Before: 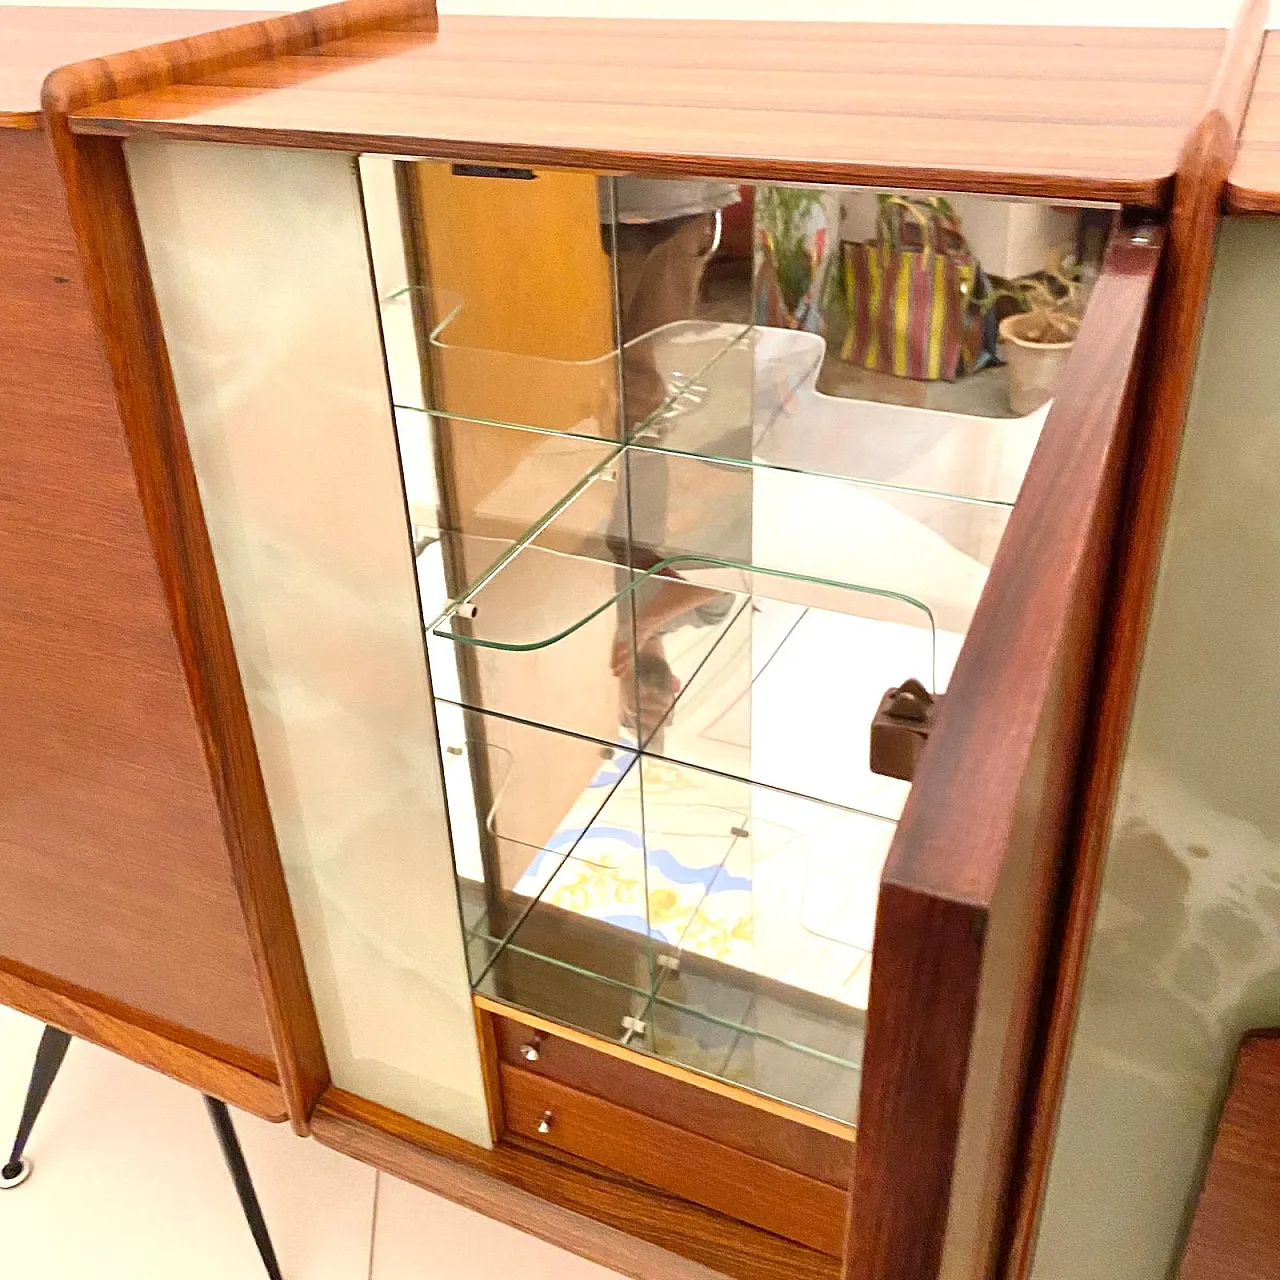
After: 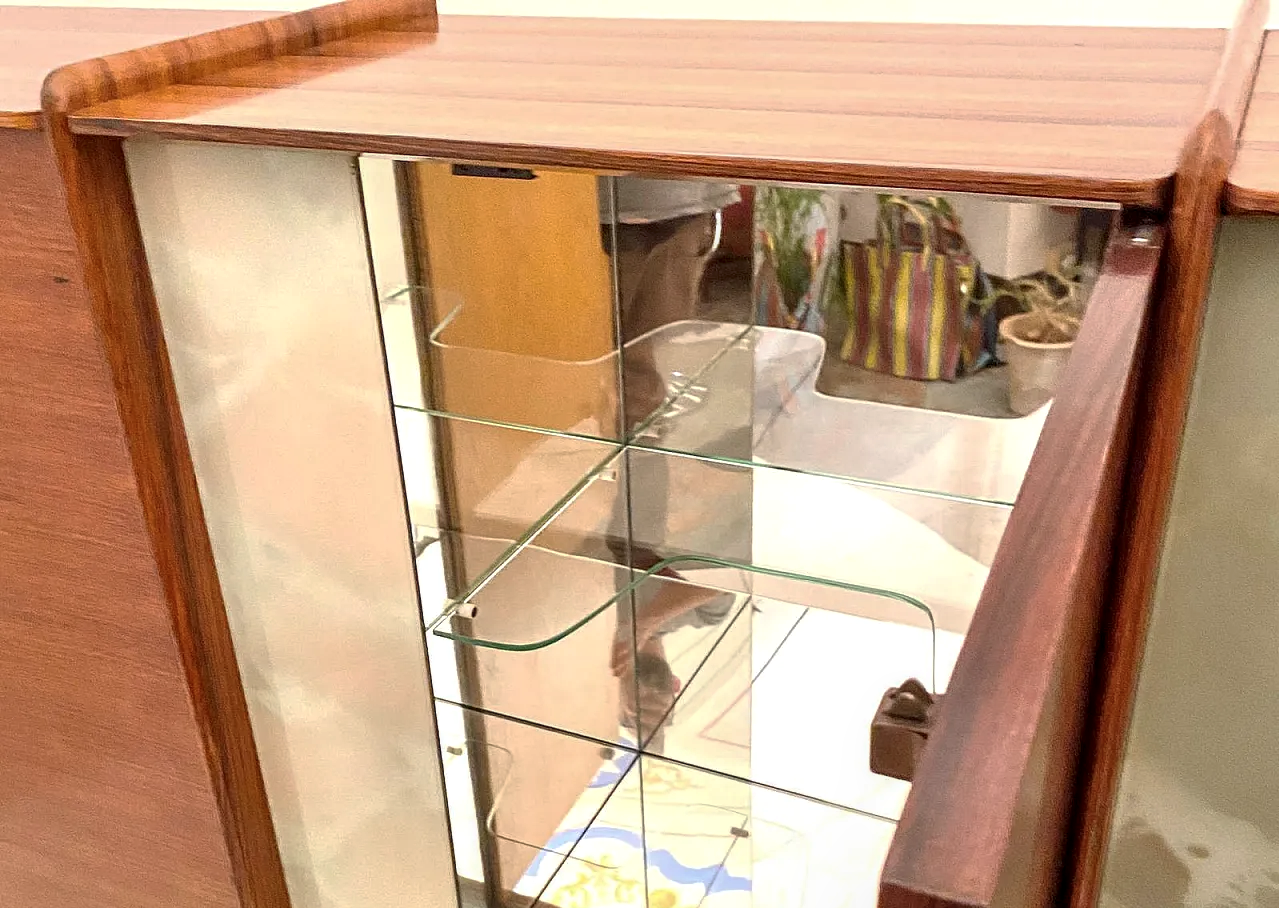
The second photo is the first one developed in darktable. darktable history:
crop: right 0%, bottom 29.002%
local contrast: on, module defaults
base curve: curves: ch0 [(0, 0) (0.74, 0.67) (1, 1)], preserve colors none
color zones: curves: ch0 [(0, 0.5) (0.143, 0.52) (0.286, 0.5) (0.429, 0.5) (0.571, 0.5) (0.714, 0.5) (0.857, 0.5) (1, 0.5)]; ch1 [(0, 0.489) (0.155, 0.45) (0.286, 0.466) (0.429, 0.5) (0.571, 0.5) (0.714, 0.5) (0.857, 0.5) (1, 0.489)]
